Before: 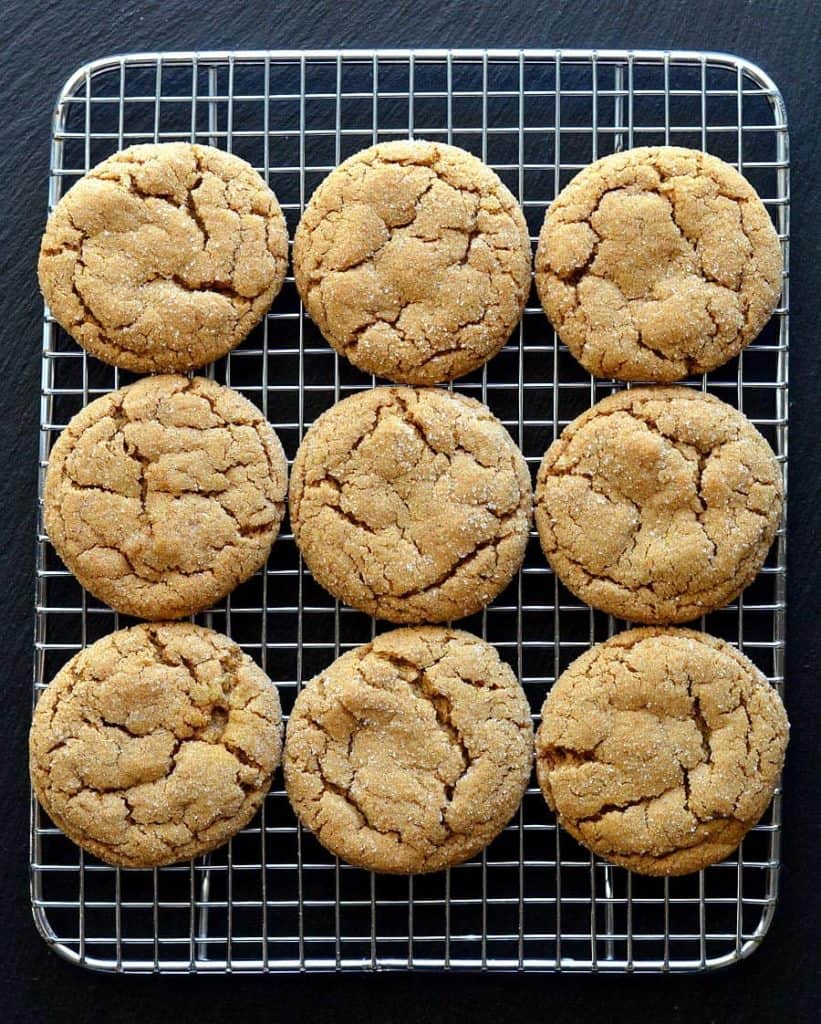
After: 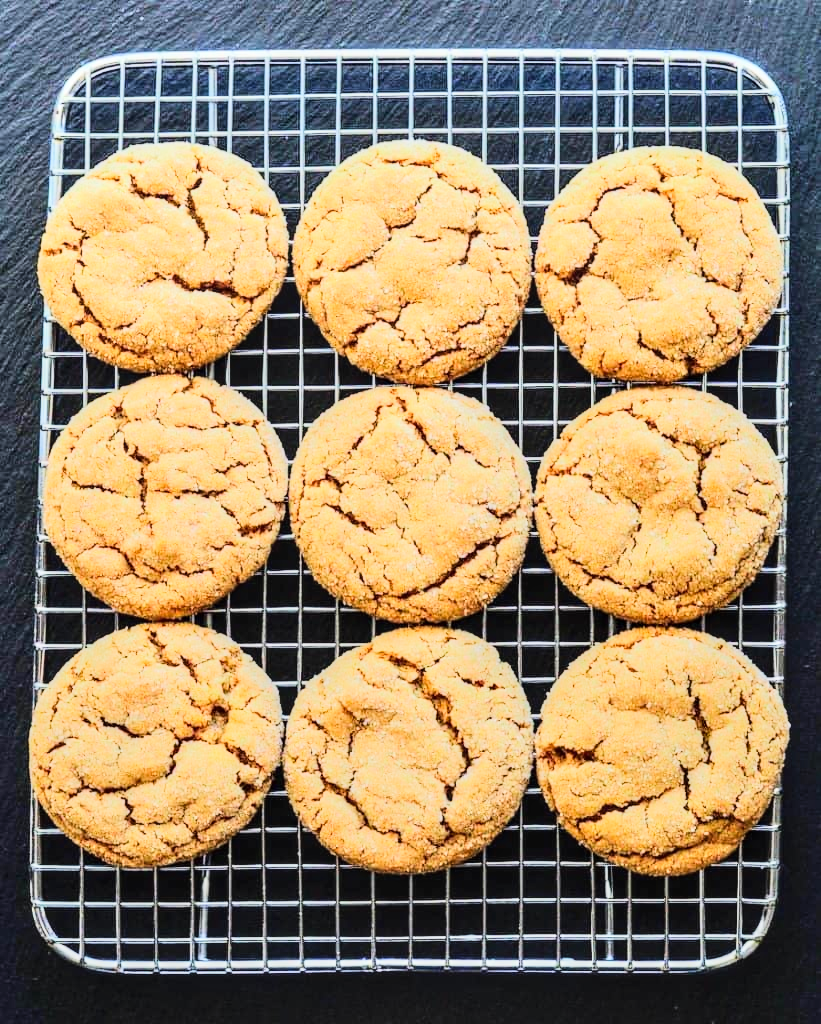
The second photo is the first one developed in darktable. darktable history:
base curve: curves: ch0 [(0, 0) (0.088, 0.125) (0.176, 0.251) (0.354, 0.501) (0.613, 0.749) (1, 0.877)]
tone equalizer: -7 EV 0.156 EV, -6 EV 0.603 EV, -5 EV 1.18 EV, -4 EV 1.32 EV, -3 EV 1.16 EV, -2 EV 0.6 EV, -1 EV 0.167 EV, edges refinement/feathering 500, mask exposure compensation -1.57 EV, preserve details no
local contrast: detail 130%
